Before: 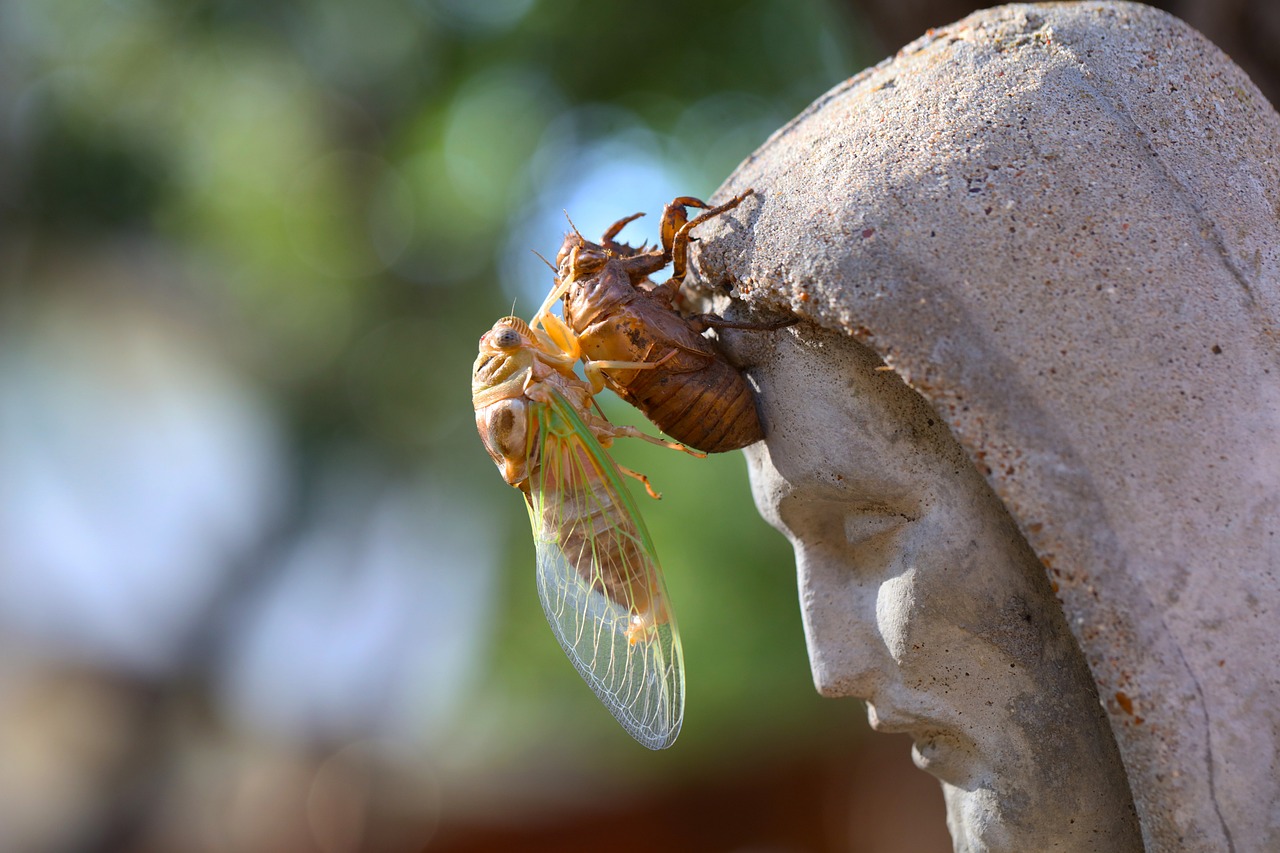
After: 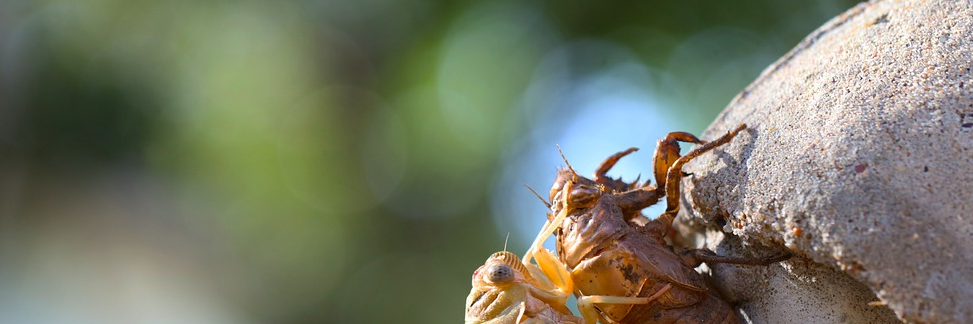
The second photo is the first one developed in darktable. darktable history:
crop: left 0.556%, top 7.647%, right 23.413%, bottom 54.306%
